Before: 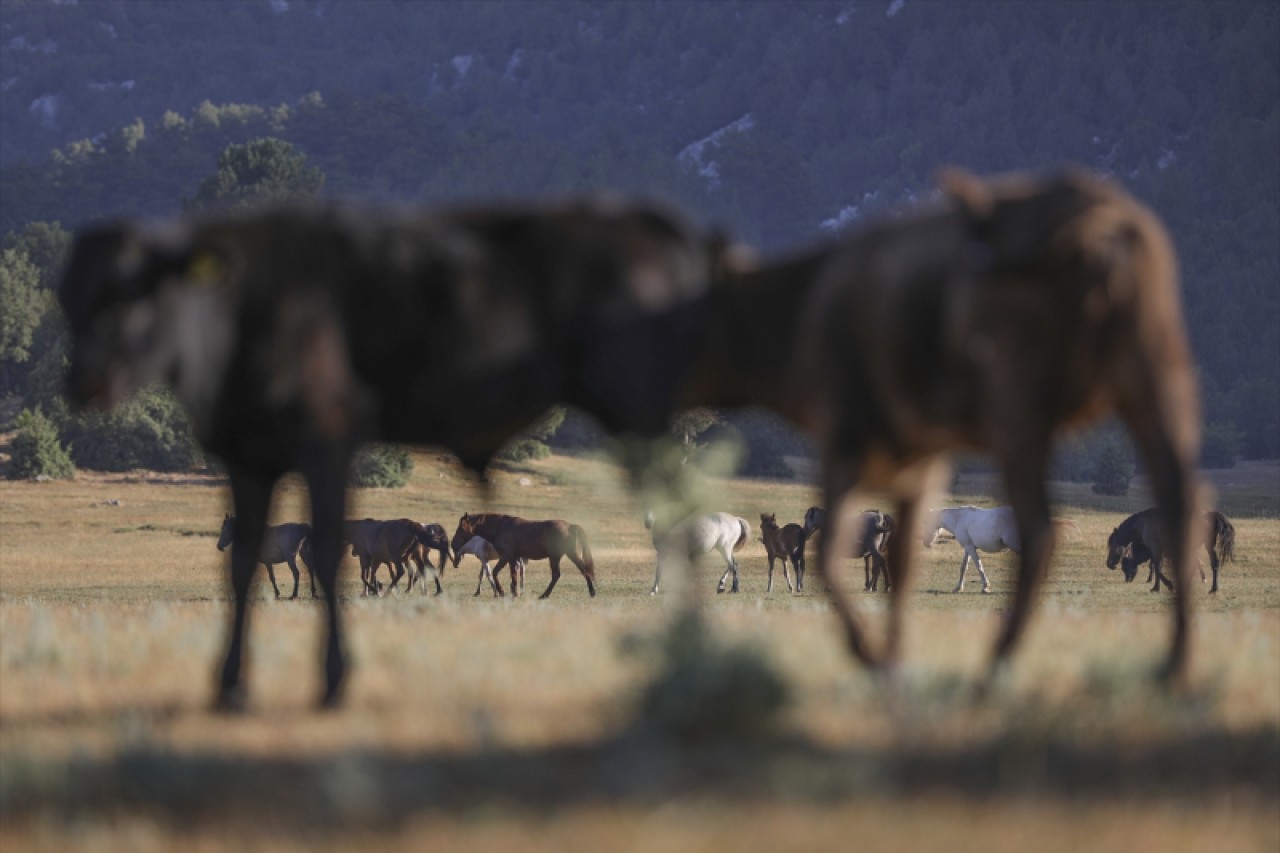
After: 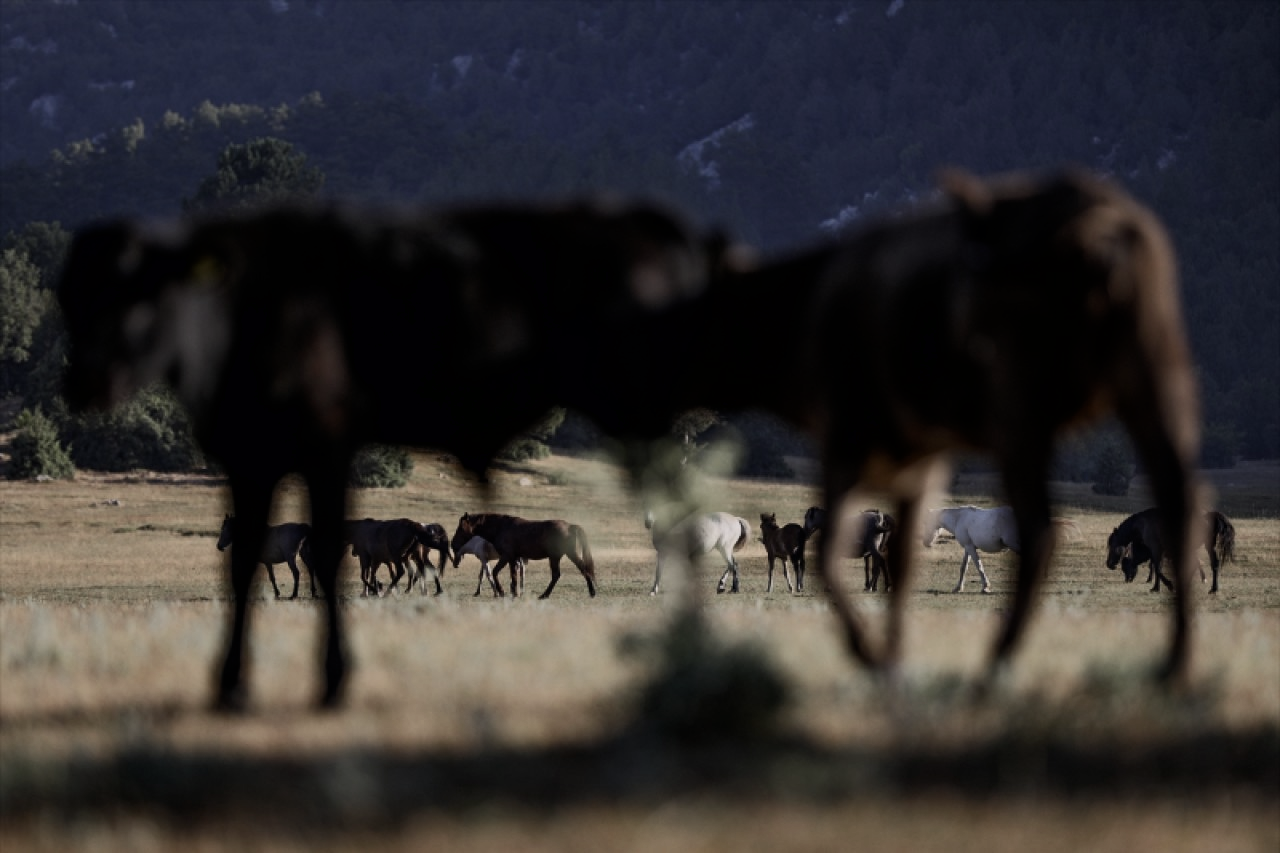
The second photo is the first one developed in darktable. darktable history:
color balance rgb: perceptual saturation grading › highlights -31.88%, perceptual saturation grading › mid-tones 5.8%, perceptual saturation grading › shadows 18.12%, perceptual brilliance grading › highlights 3.62%, perceptual brilliance grading › mid-tones -18.12%, perceptual brilliance grading › shadows -41.3%
exposure: black level correction 0.009, exposure 0.119 EV, compensate highlight preservation false
filmic rgb: black relative exposure -7.65 EV, white relative exposure 4.56 EV, hardness 3.61, color science v6 (2022)
